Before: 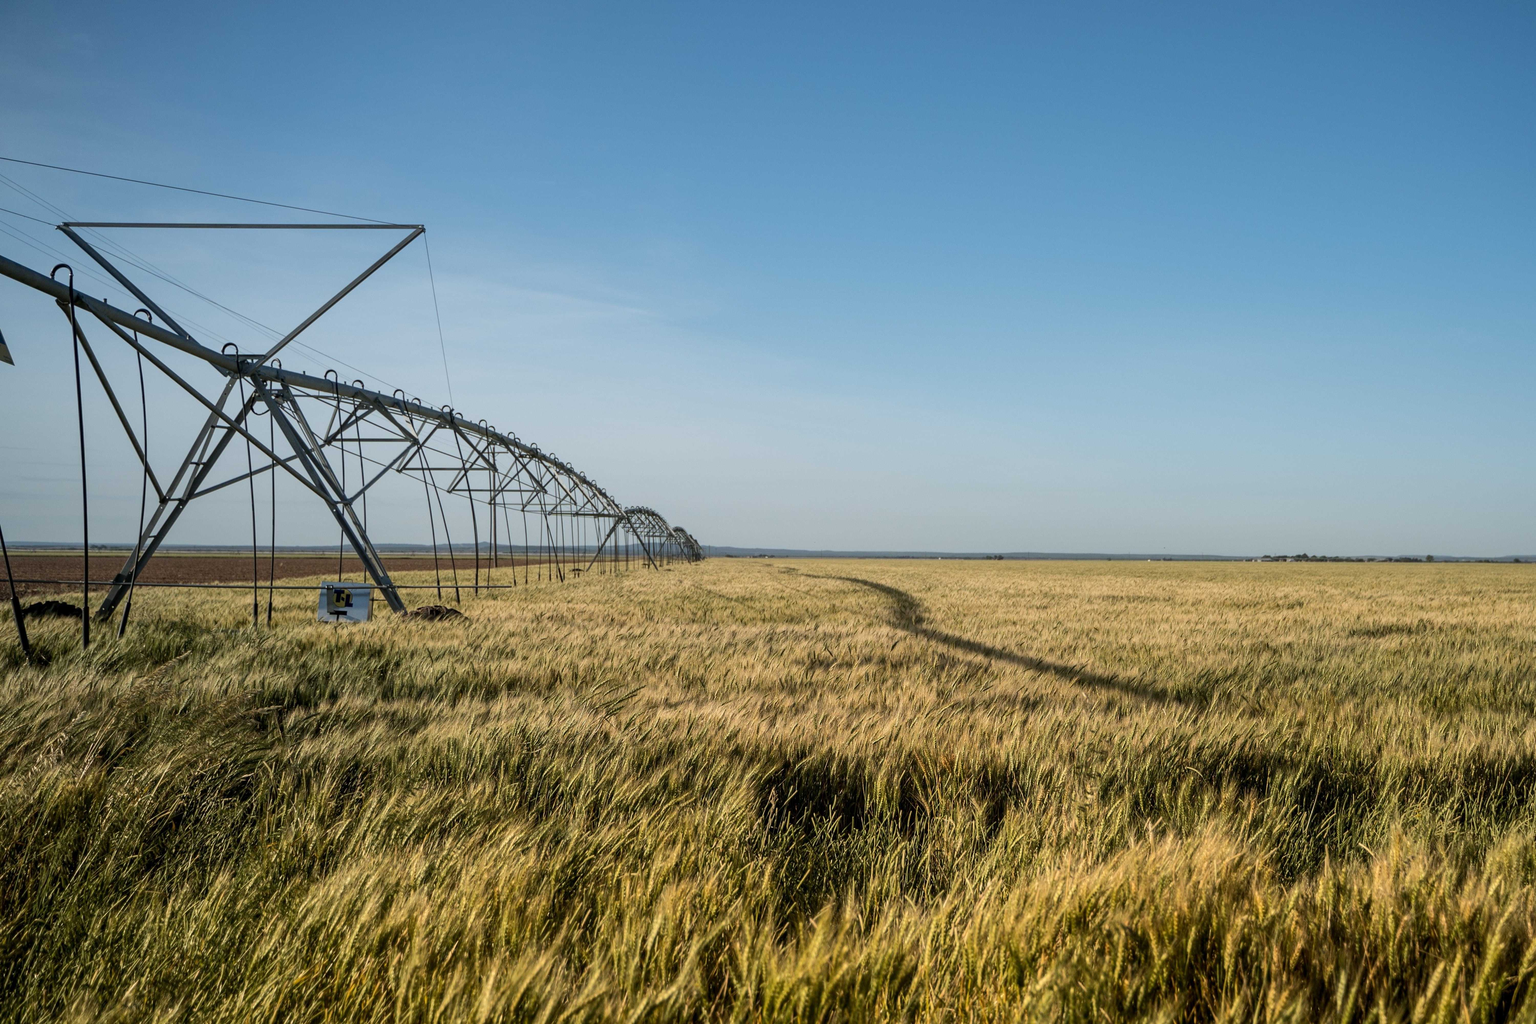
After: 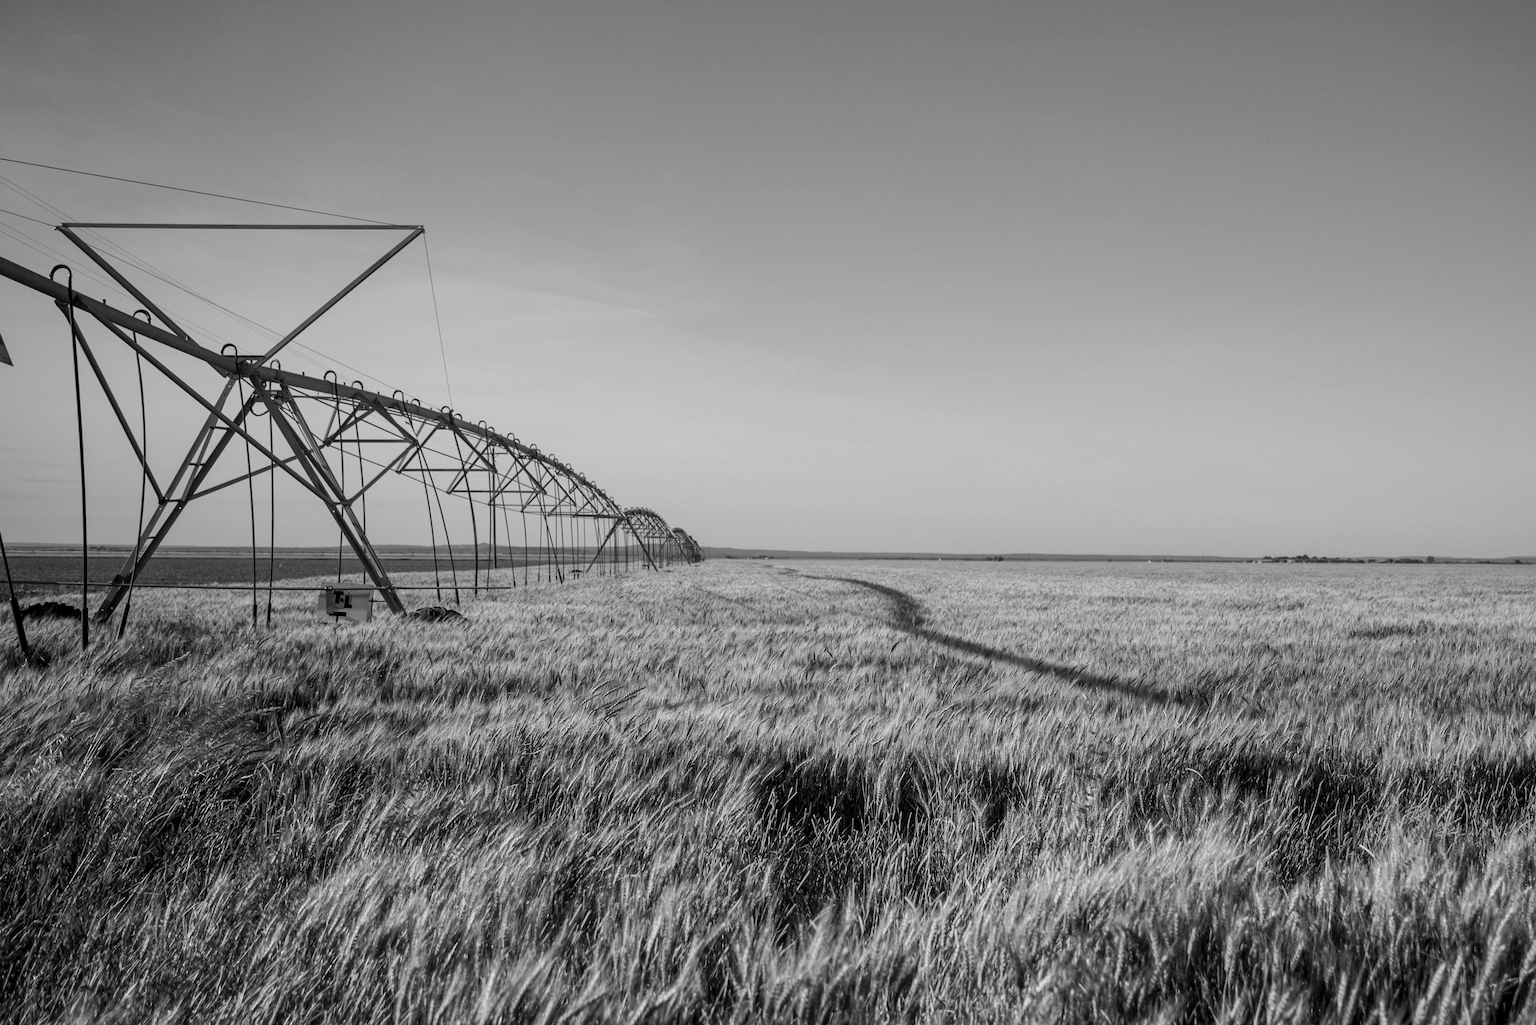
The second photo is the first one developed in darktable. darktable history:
white balance: red 1.004, blue 1.024
crop and rotate: left 0.126%
monochrome: on, module defaults
